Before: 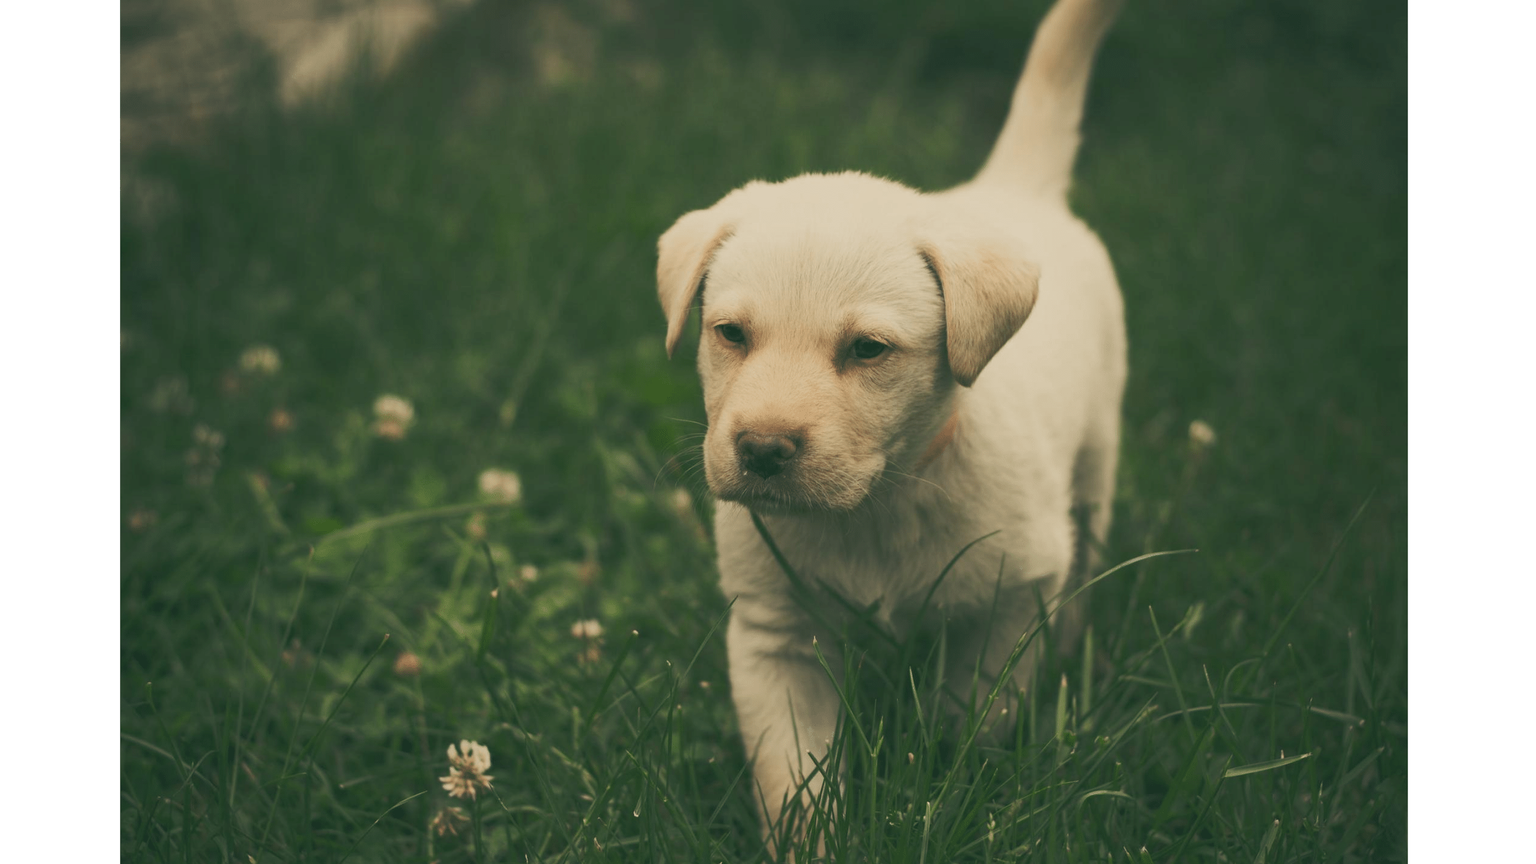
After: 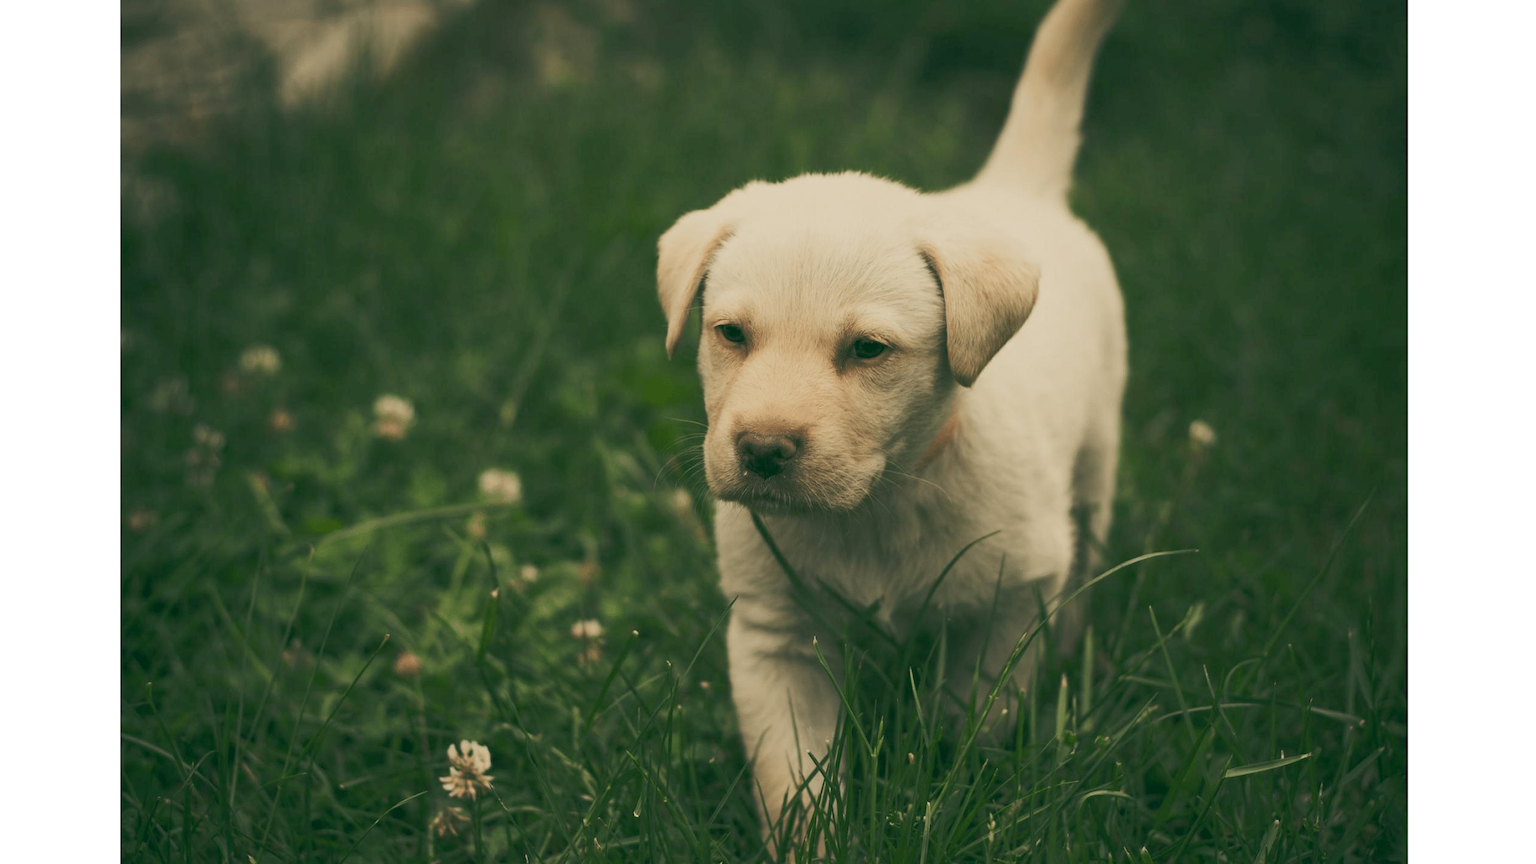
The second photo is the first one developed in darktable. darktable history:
exposure: black level correction 0.01, exposure 0.017 EV, compensate highlight preservation false
